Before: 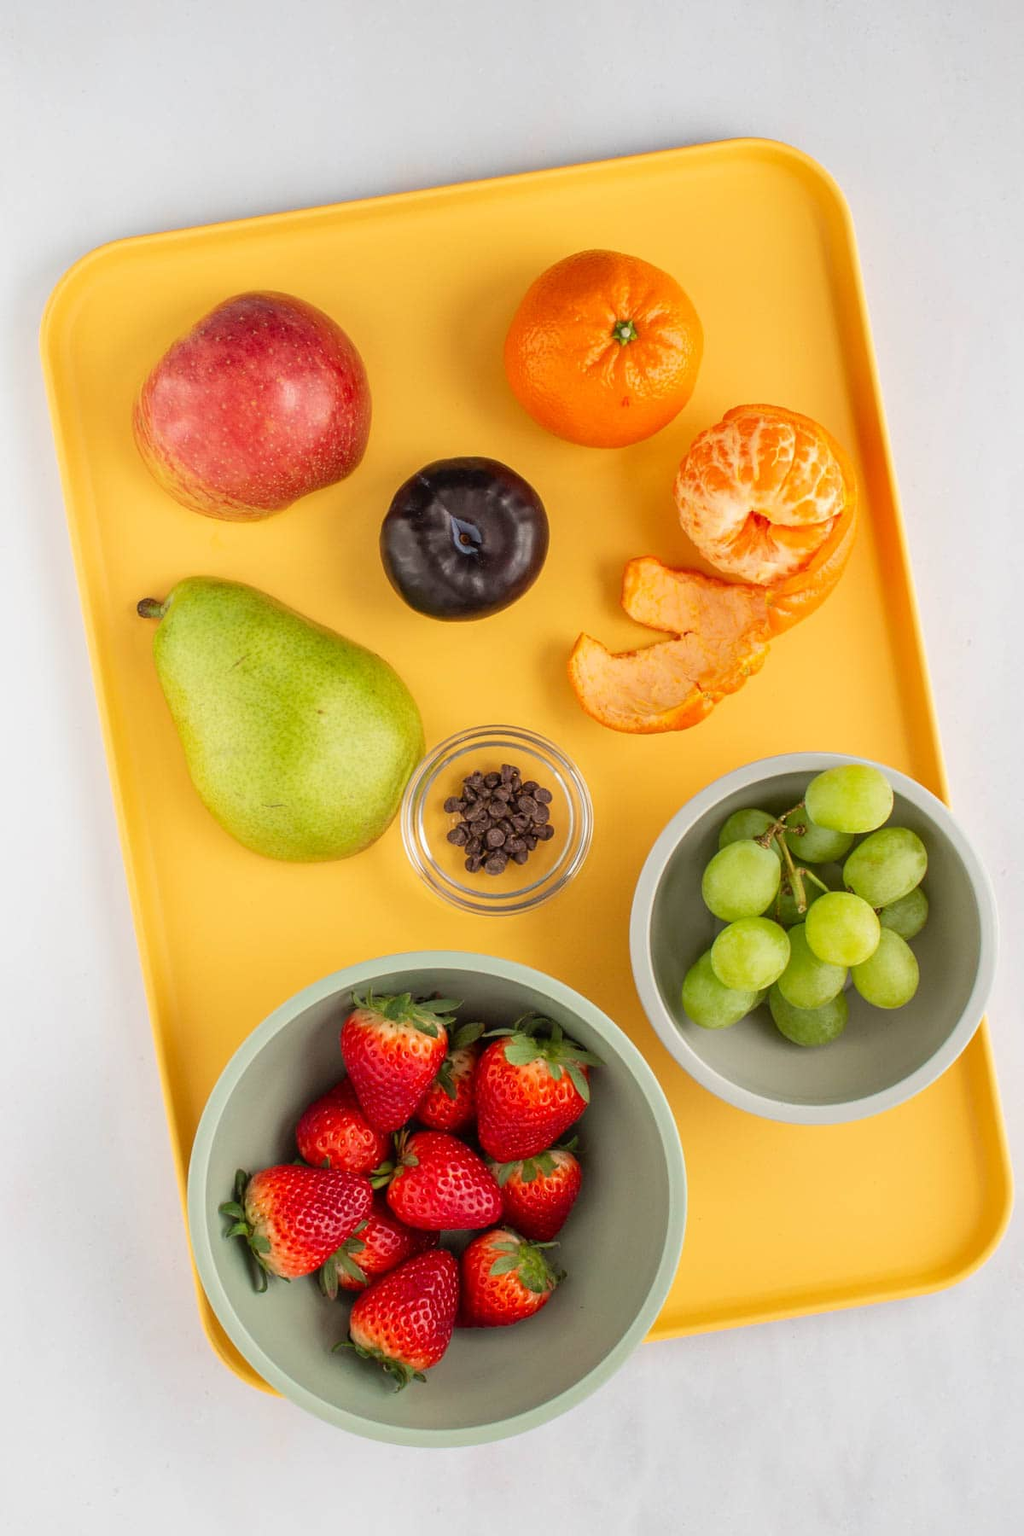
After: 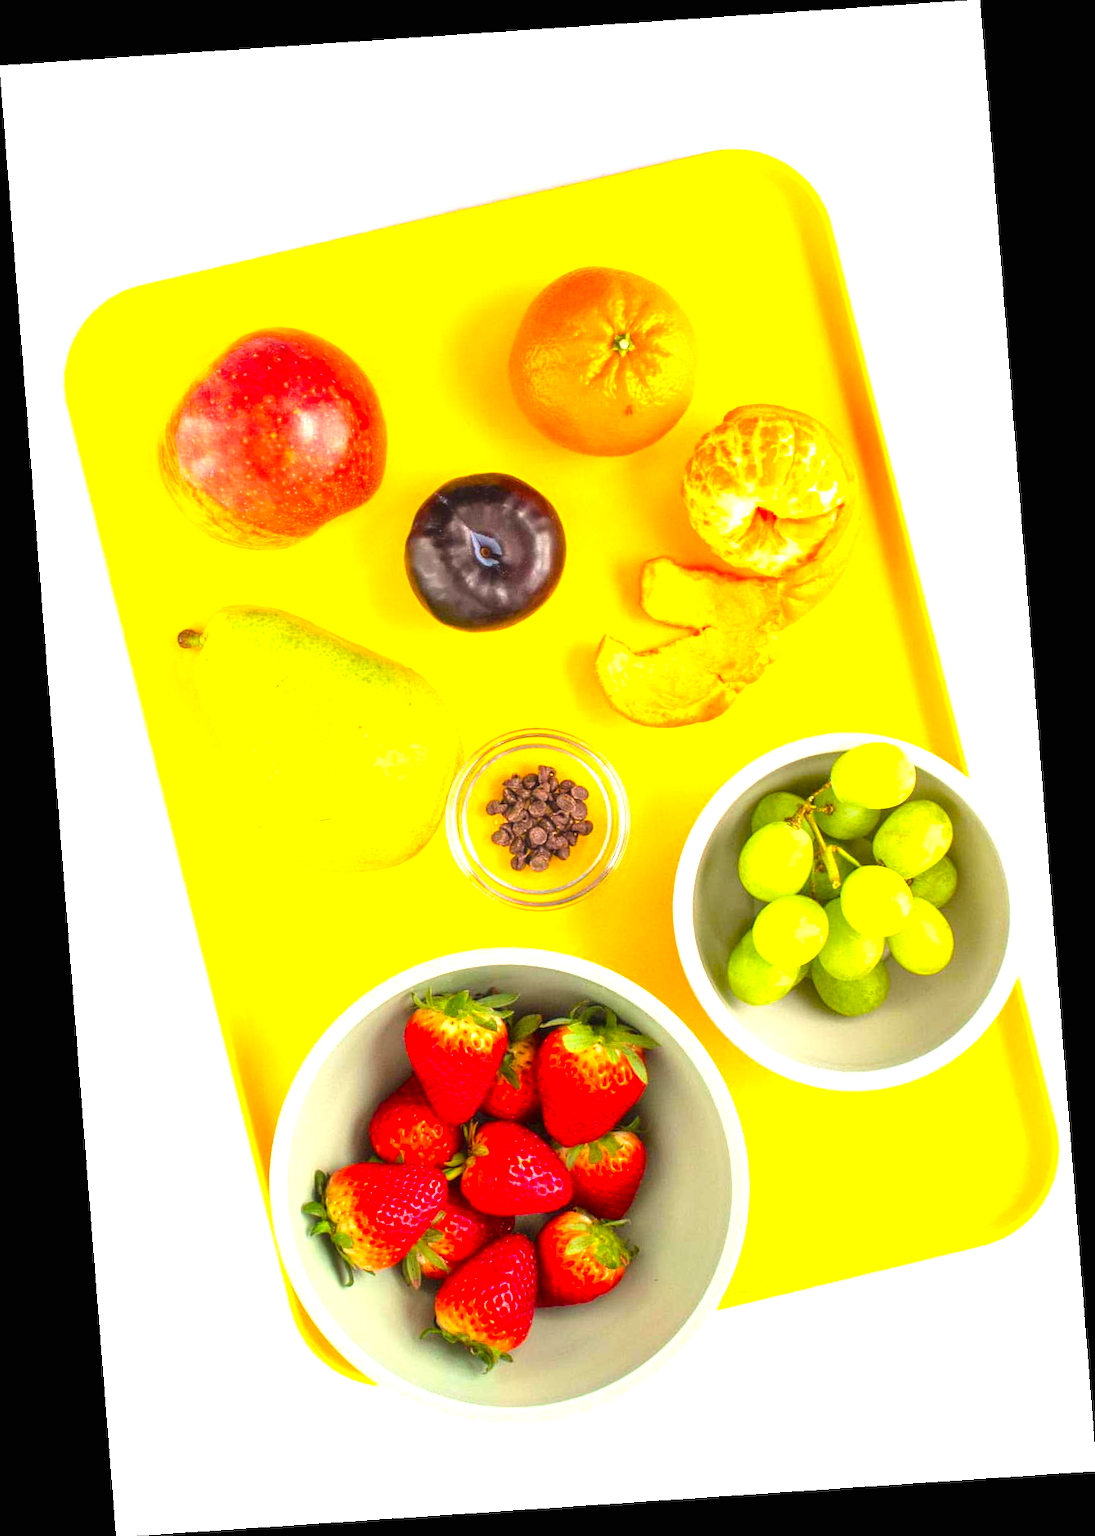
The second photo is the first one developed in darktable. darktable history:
color balance rgb: linear chroma grading › global chroma 15%, perceptual saturation grading › global saturation 30%
exposure: black level correction 0, exposure 1.4 EV, compensate highlight preservation false
rotate and perspective: rotation -4.2°, shear 0.006, automatic cropping off
haze removal: strength -0.05
